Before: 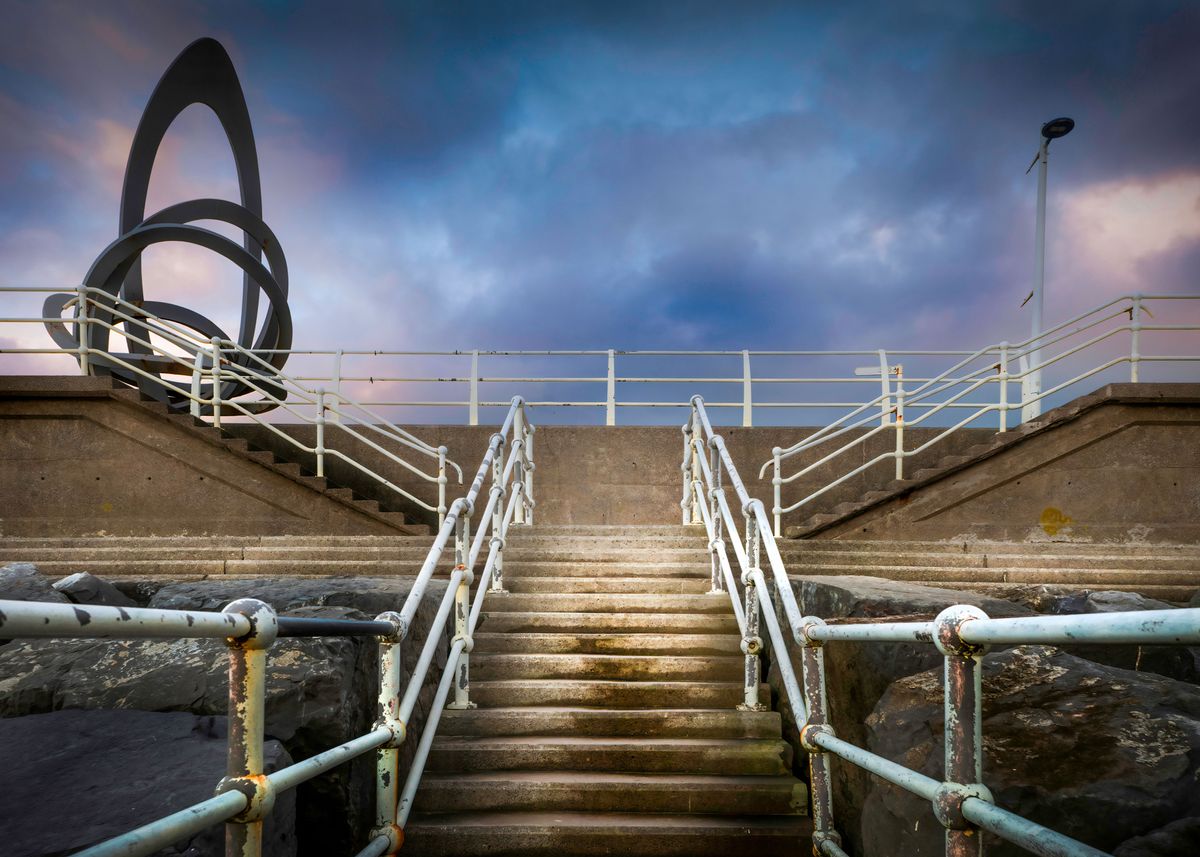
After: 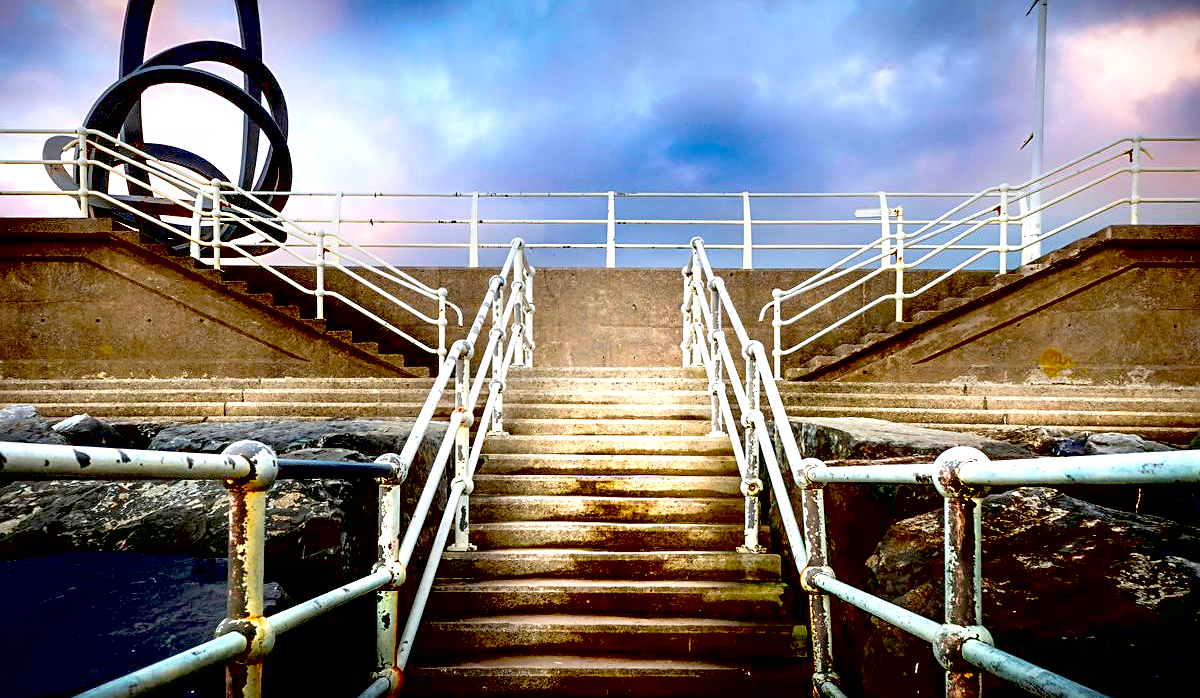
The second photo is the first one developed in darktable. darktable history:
crop and rotate: top 18.507%
sharpen: on, module defaults
exposure: black level correction 0.035, exposure 0.9 EV, compensate highlight preservation false
contrast brightness saturation: contrast 0.05, brightness 0.06, saturation 0.01
